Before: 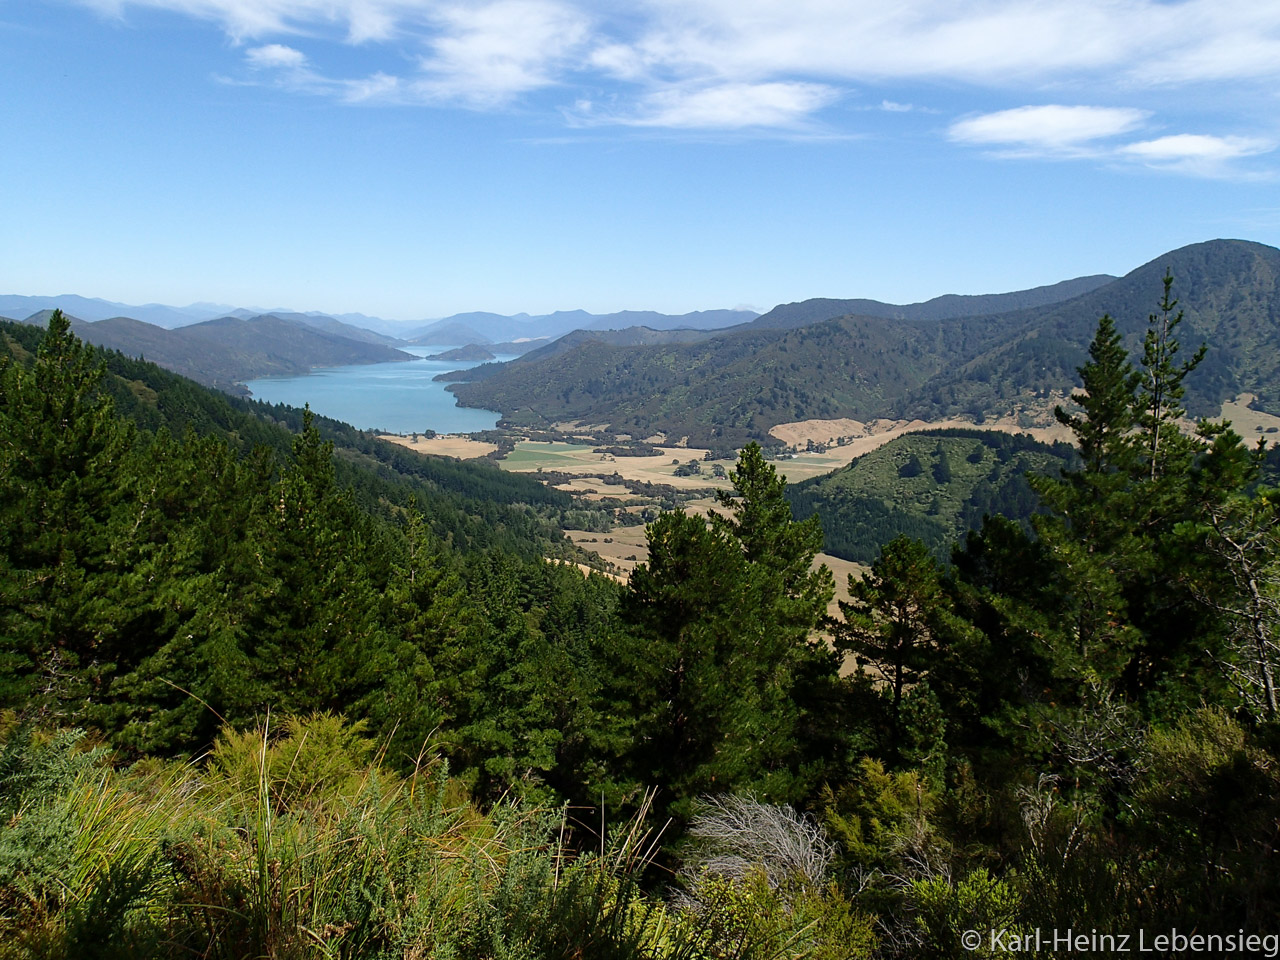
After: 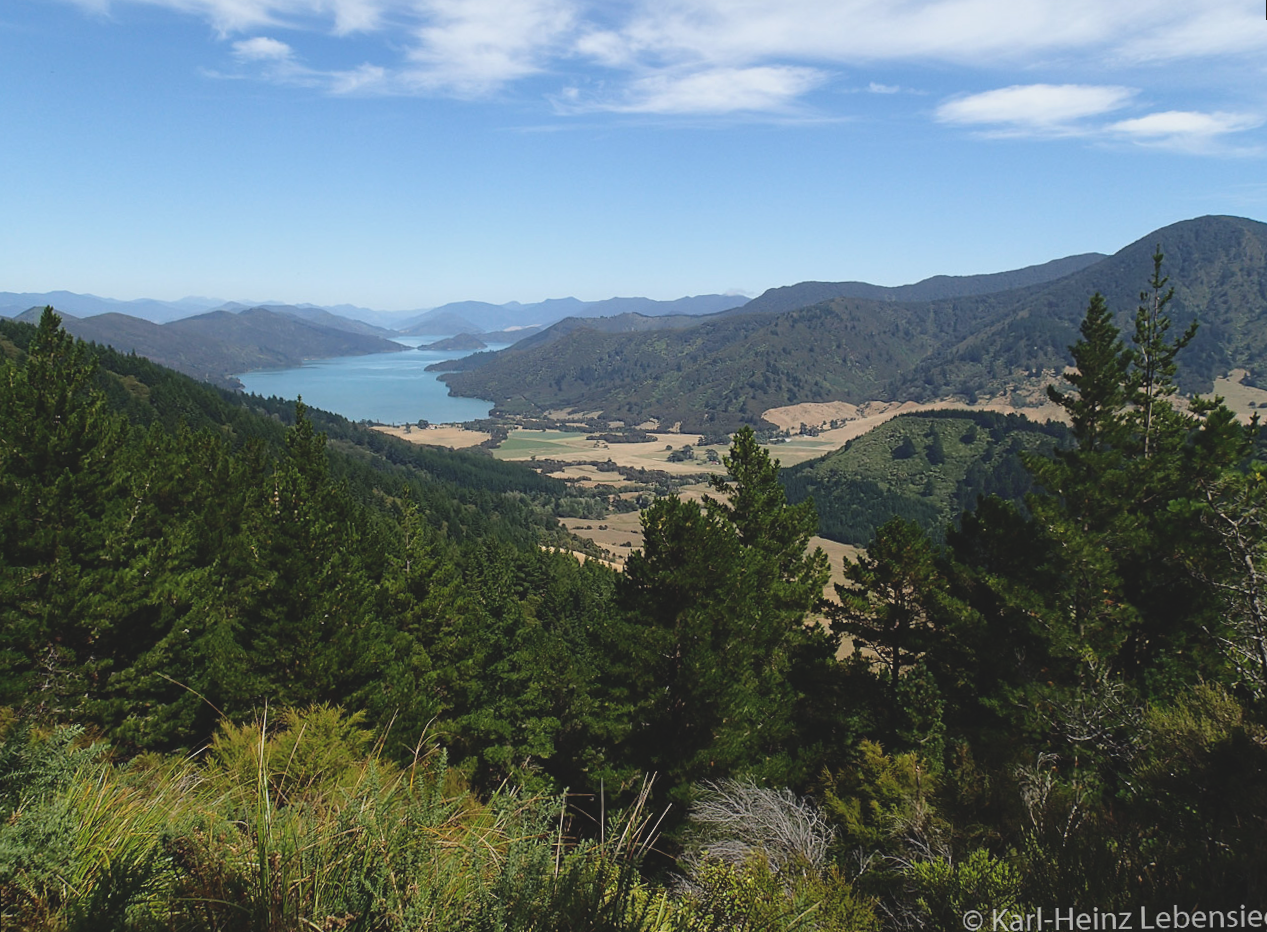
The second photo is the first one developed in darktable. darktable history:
exposure: black level correction -0.014, exposure -0.193 EV, compensate highlight preservation false
rotate and perspective: rotation -1°, crop left 0.011, crop right 0.989, crop top 0.025, crop bottom 0.975
